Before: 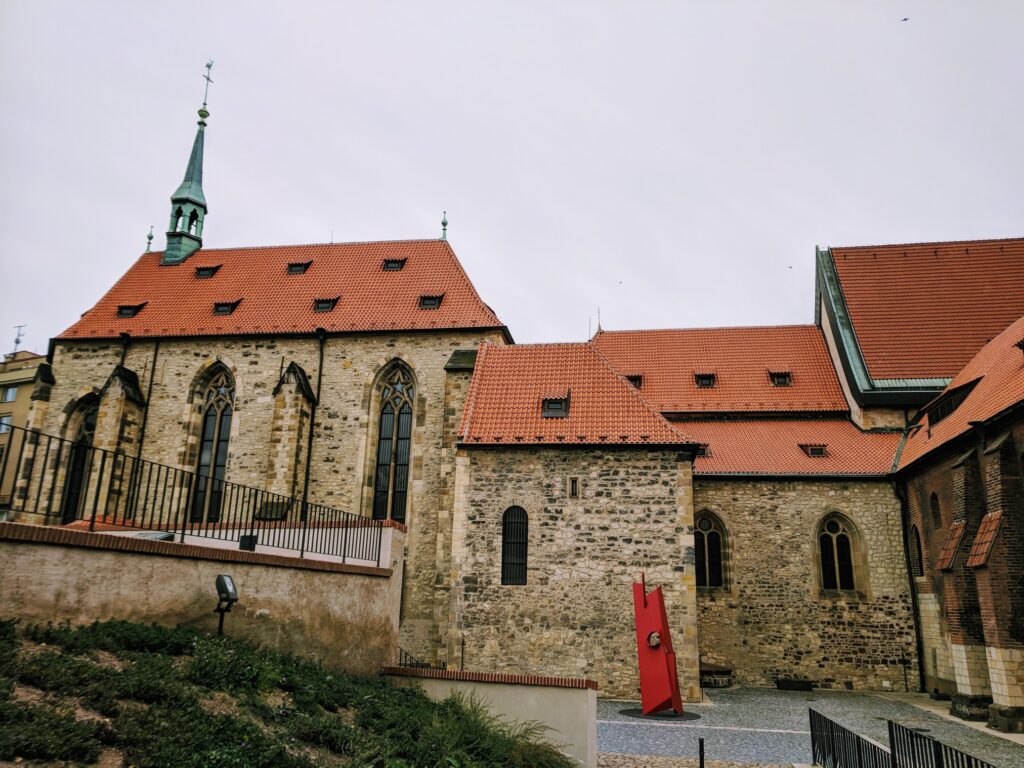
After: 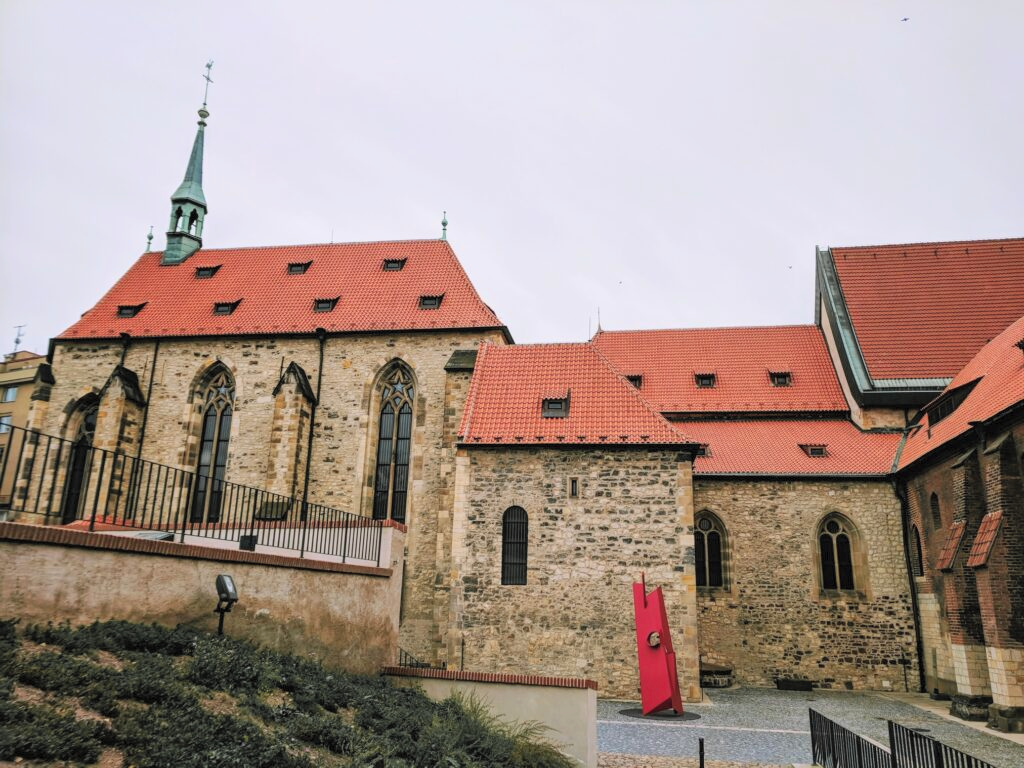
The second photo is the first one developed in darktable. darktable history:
color zones: curves: ch1 [(0.29, 0.492) (0.373, 0.185) (0.509, 0.481)]; ch2 [(0.25, 0.462) (0.749, 0.457)]
contrast brightness saturation: brightness 0.154
